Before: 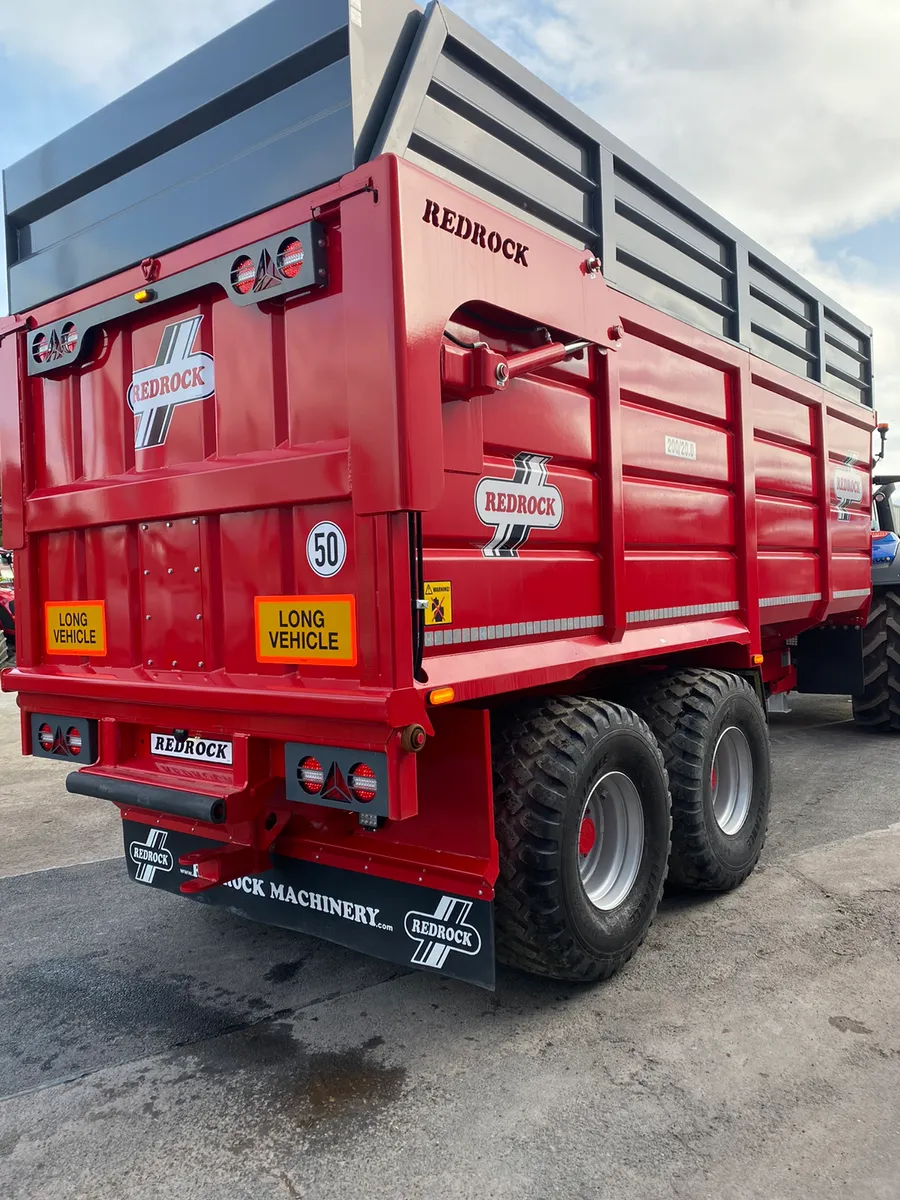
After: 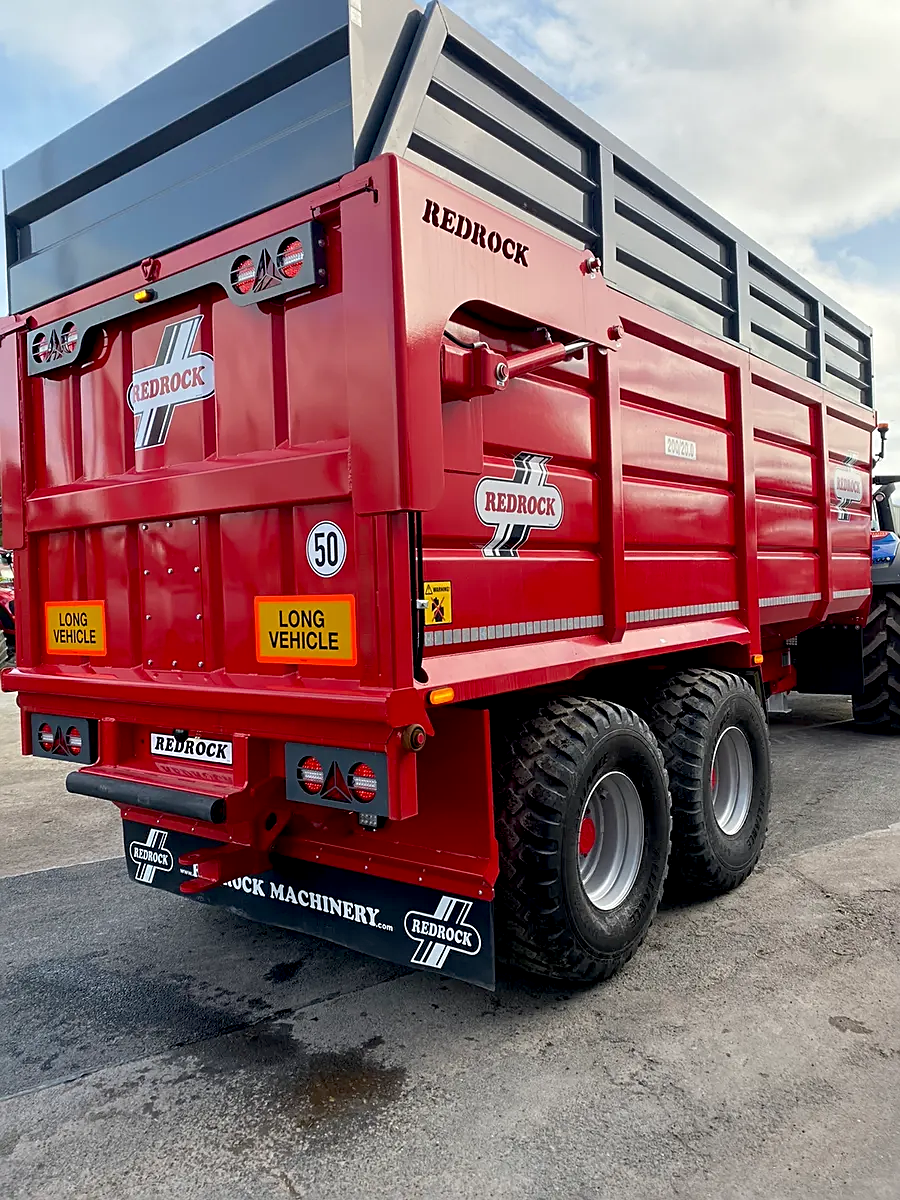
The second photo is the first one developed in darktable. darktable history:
exposure: black level correction 0.009, compensate exposure bias true, compensate highlight preservation false
sharpen: on, module defaults
